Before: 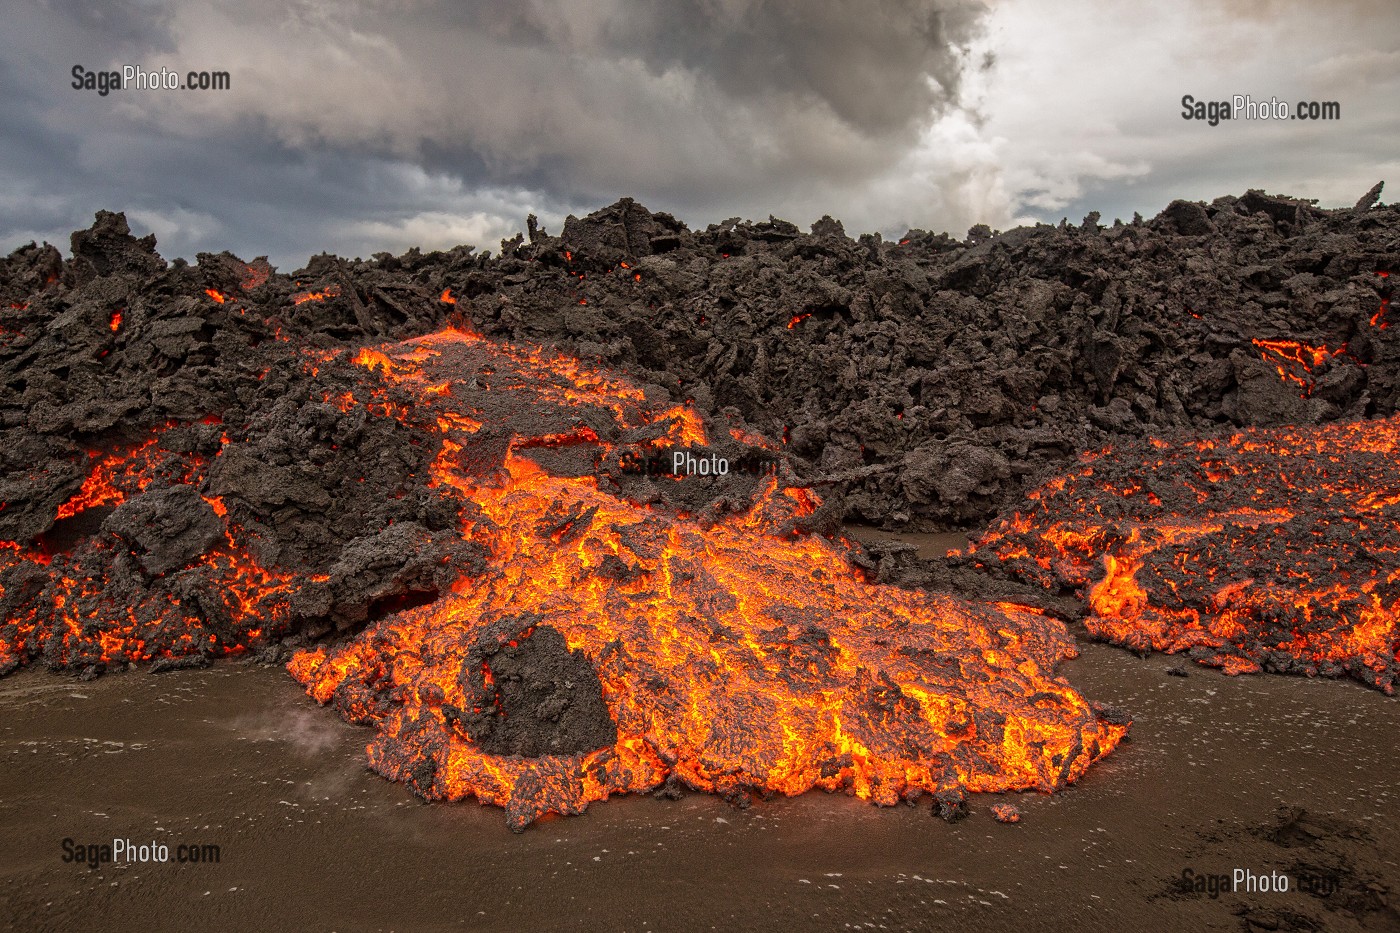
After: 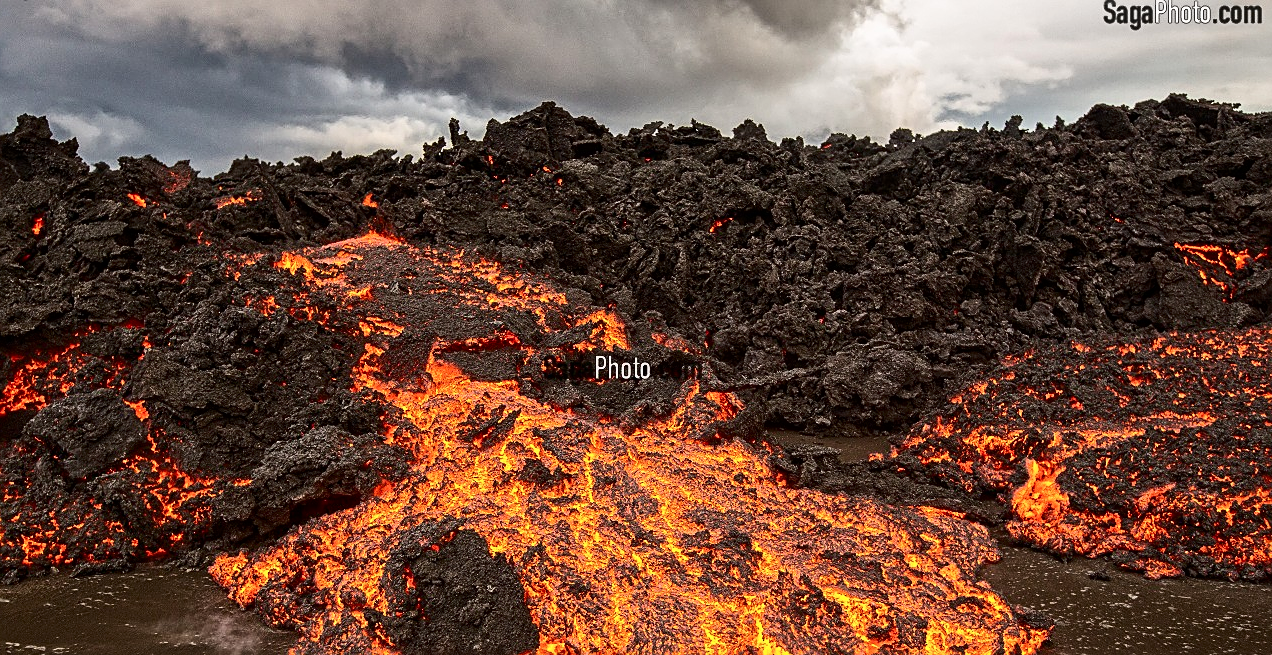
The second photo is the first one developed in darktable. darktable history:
sharpen: on, module defaults
crop: left 5.596%, top 10.314%, right 3.534%, bottom 19.395%
contrast brightness saturation: contrast 0.28
